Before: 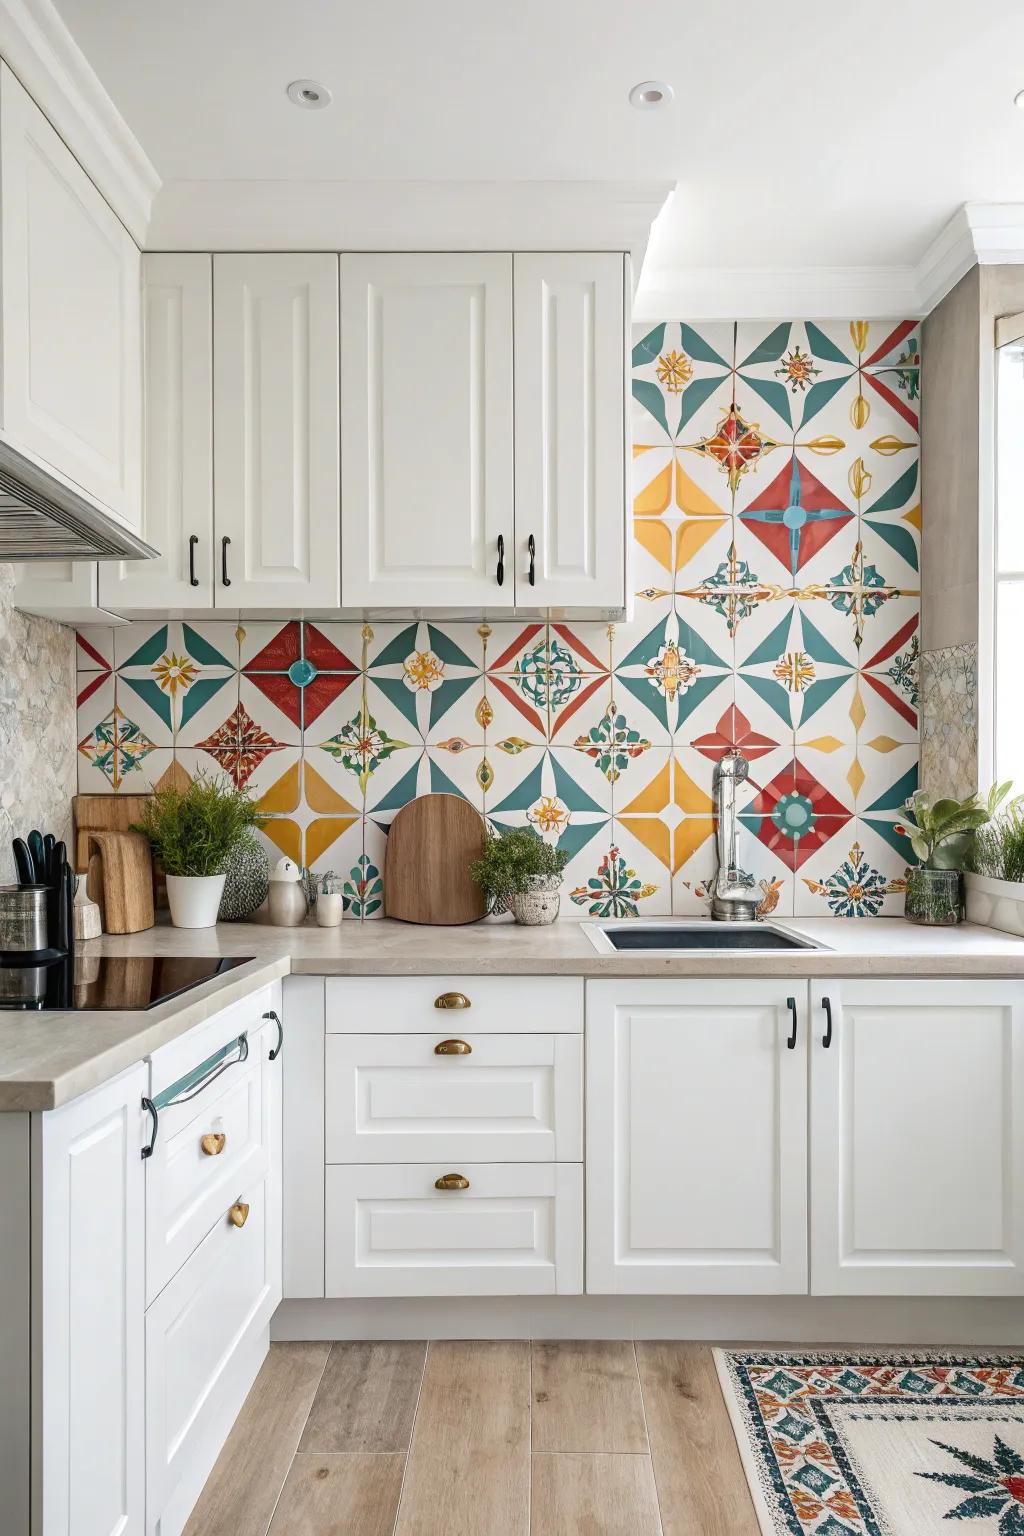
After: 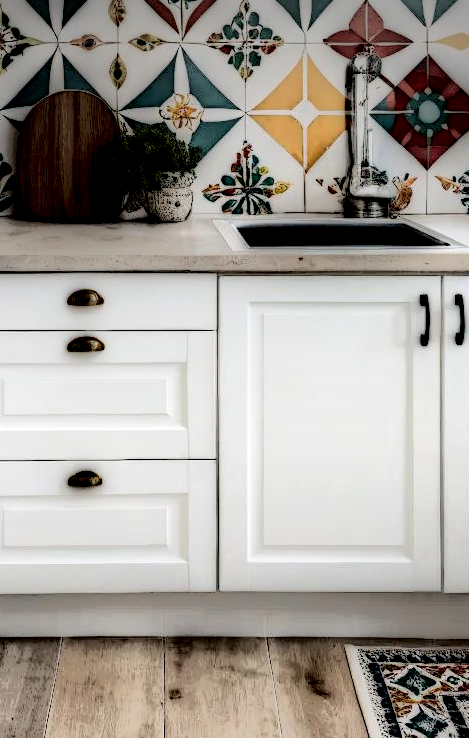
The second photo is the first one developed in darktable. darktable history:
crop: left 35.933%, top 45.8%, right 18.205%, bottom 6.145%
vignetting: fall-off radius 92.55%, brightness -0.575, center (-0.025, 0.403), dithering 8-bit output
local contrast: highlights 4%, shadows 233%, detail 164%, midtone range 0.002
contrast brightness saturation: contrast 0.392, brightness 0.097
